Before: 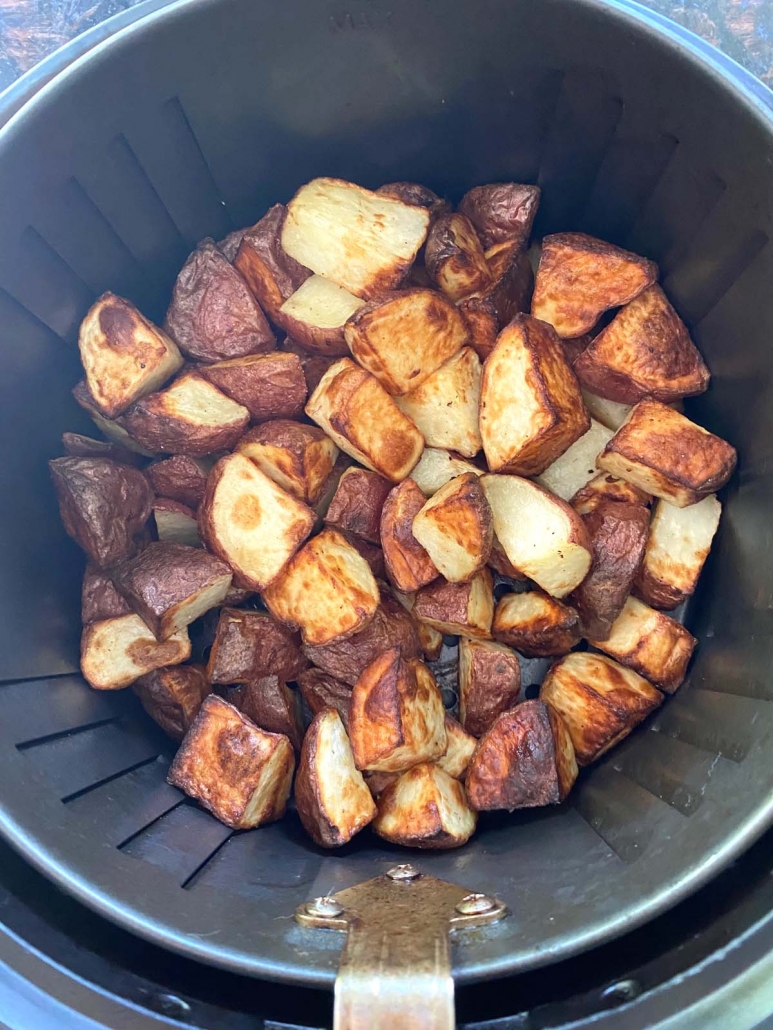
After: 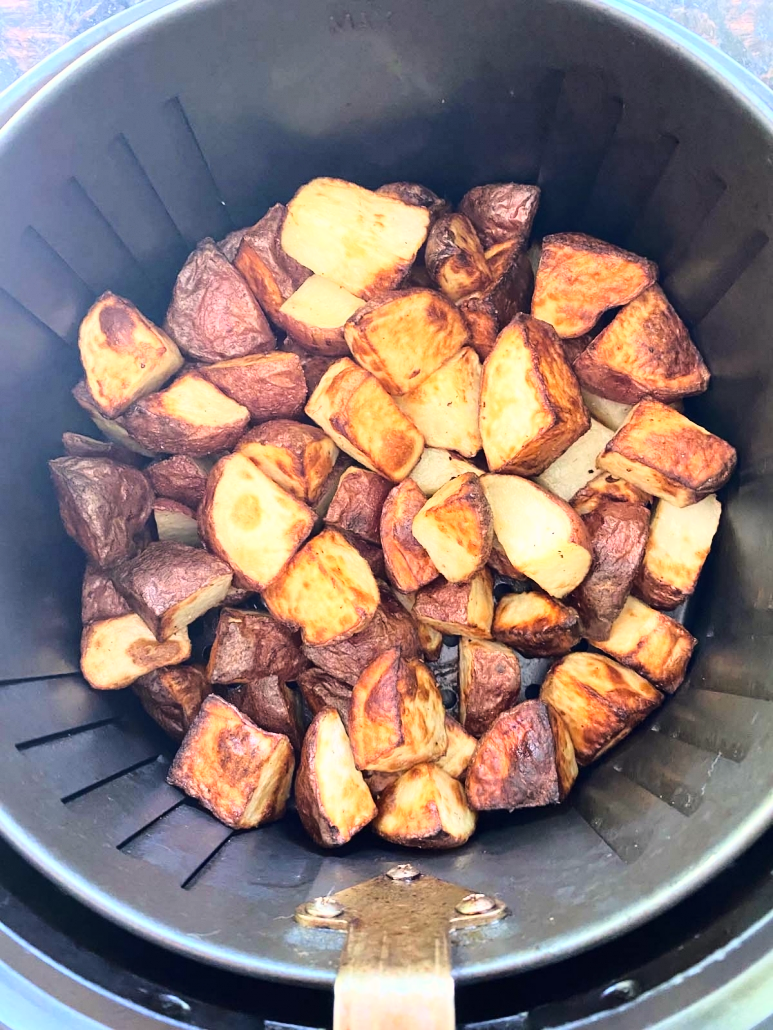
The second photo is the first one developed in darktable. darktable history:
base curve: curves: ch0 [(0, 0) (0.028, 0.03) (0.121, 0.232) (0.46, 0.748) (0.859, 0.968) (1, 1)], exposure shift 0.01
color correction: highlights a* 3.66, highlights b* 5.08
